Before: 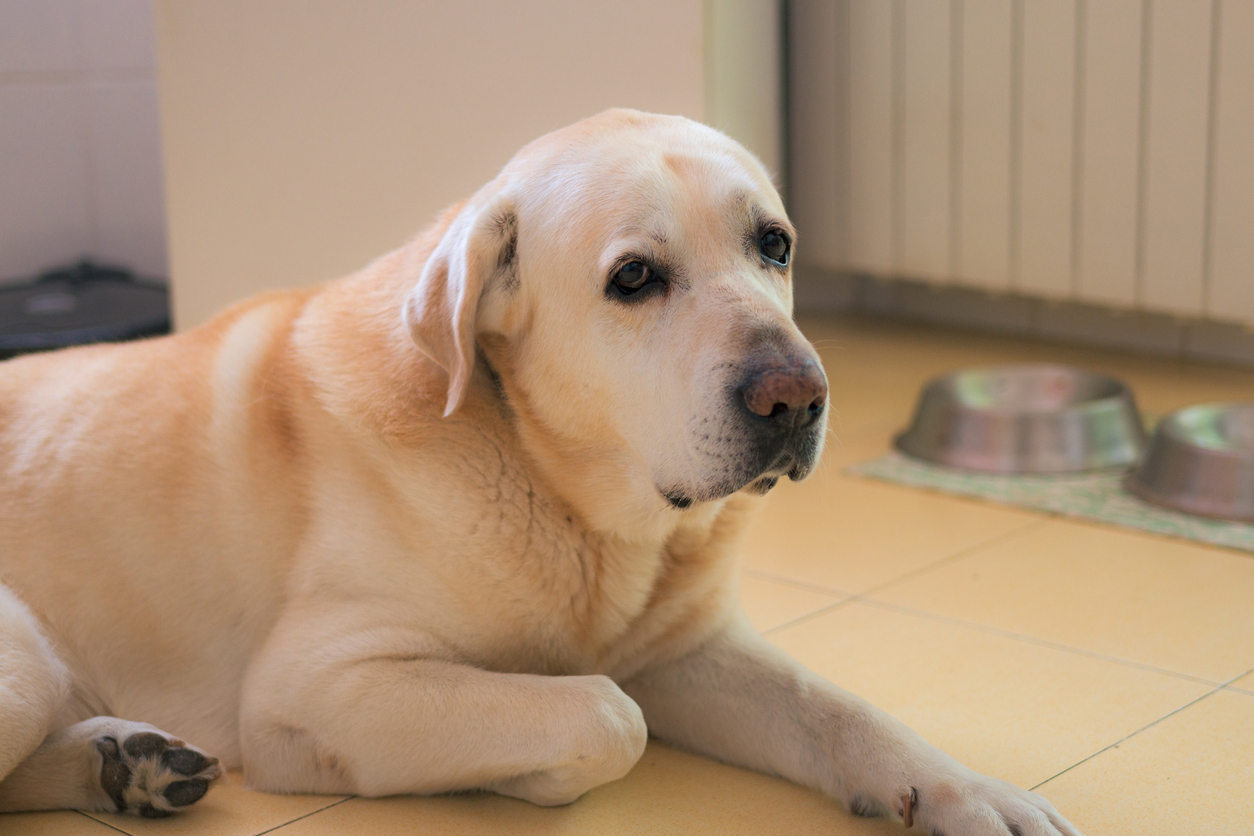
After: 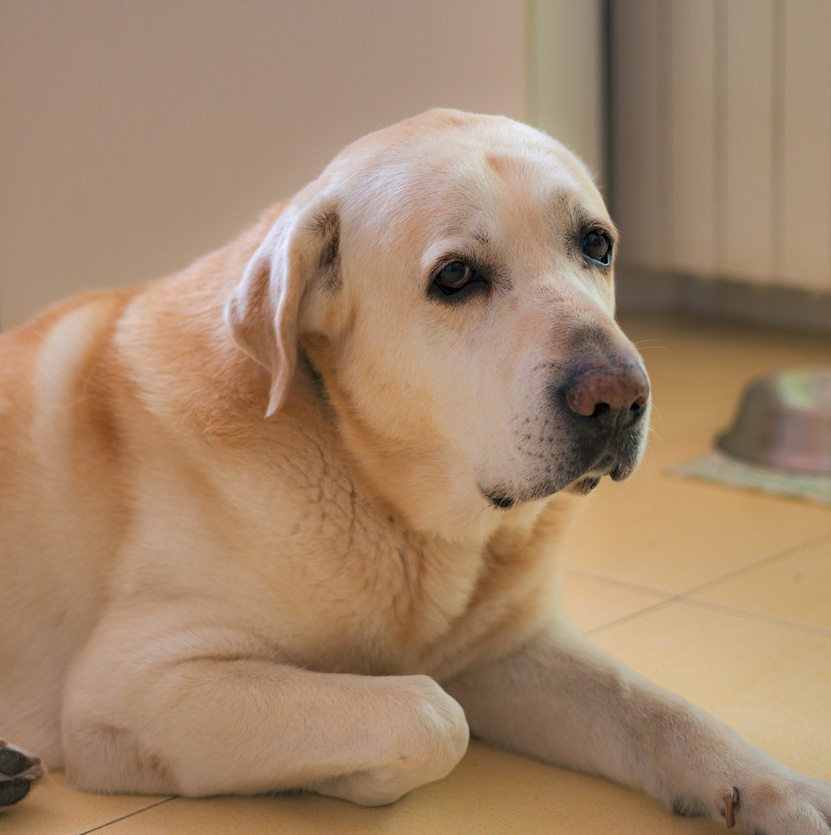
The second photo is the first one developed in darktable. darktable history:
tone equalizer: edges refinement/feathering 500, mask exposure compensation -1.57 EV, preserve details no
shadows and highlights: white point adjustment 0.107, highlights -69.5, soften with gaussian
crop and rotate: left 14.312%, right 19.39%
